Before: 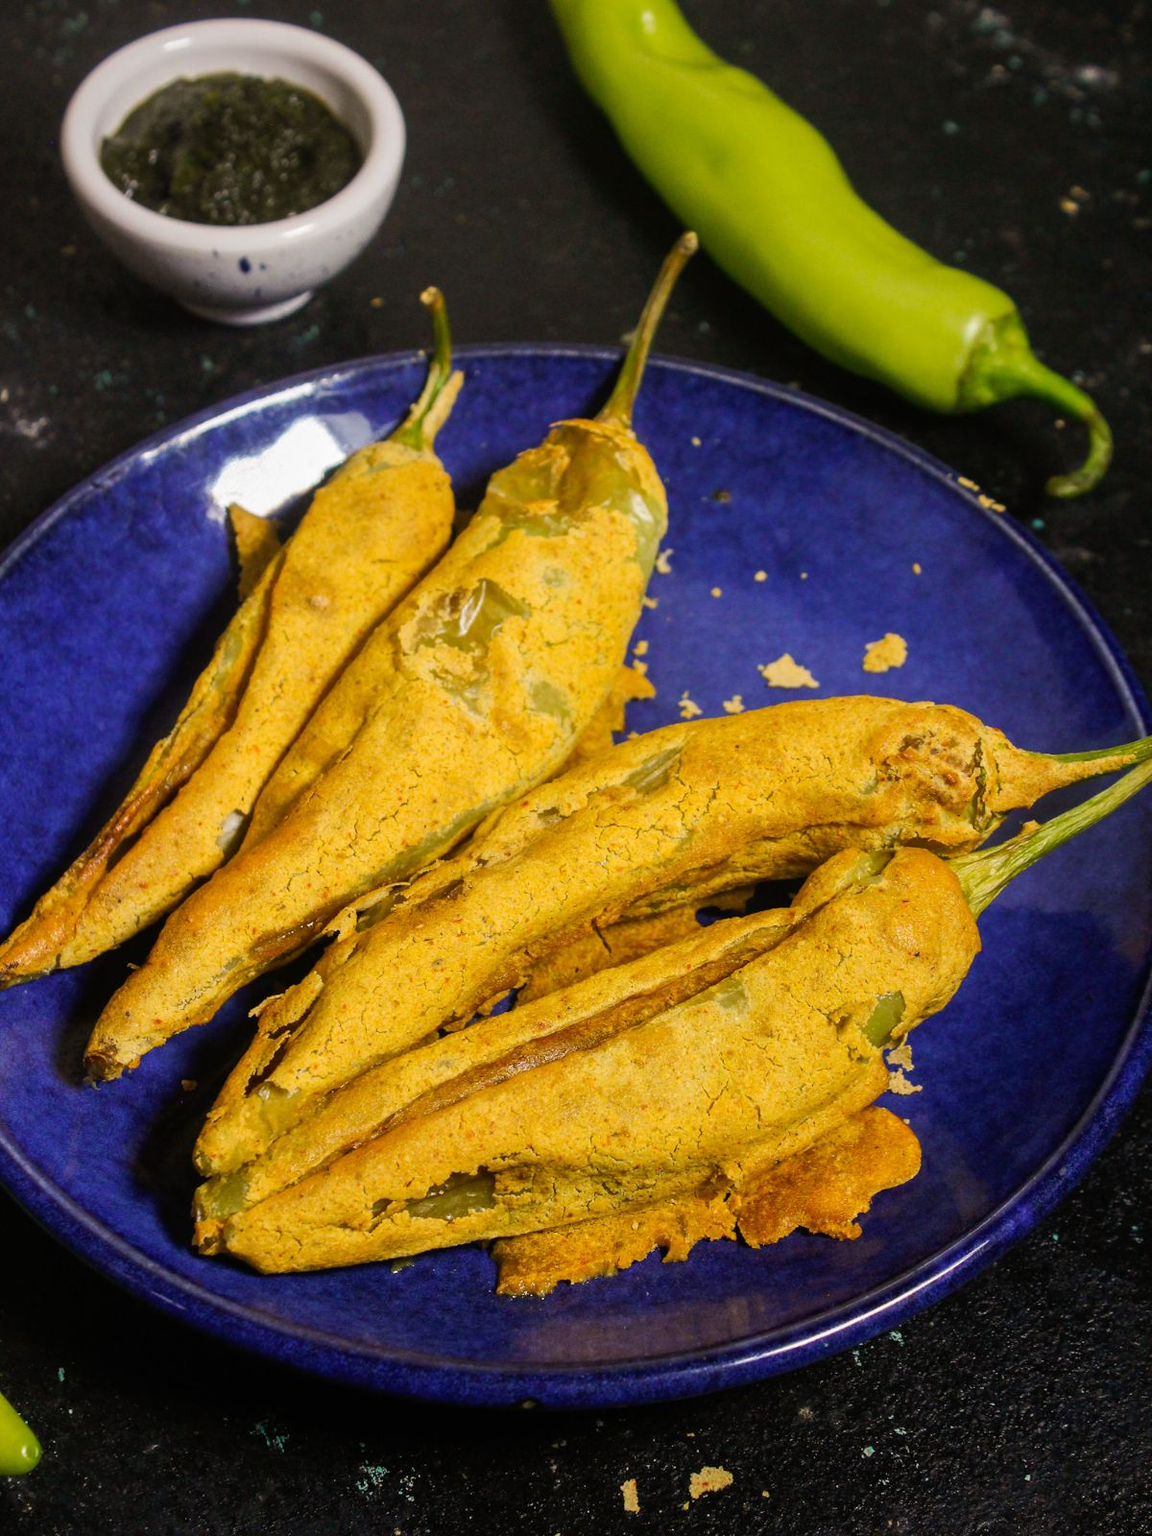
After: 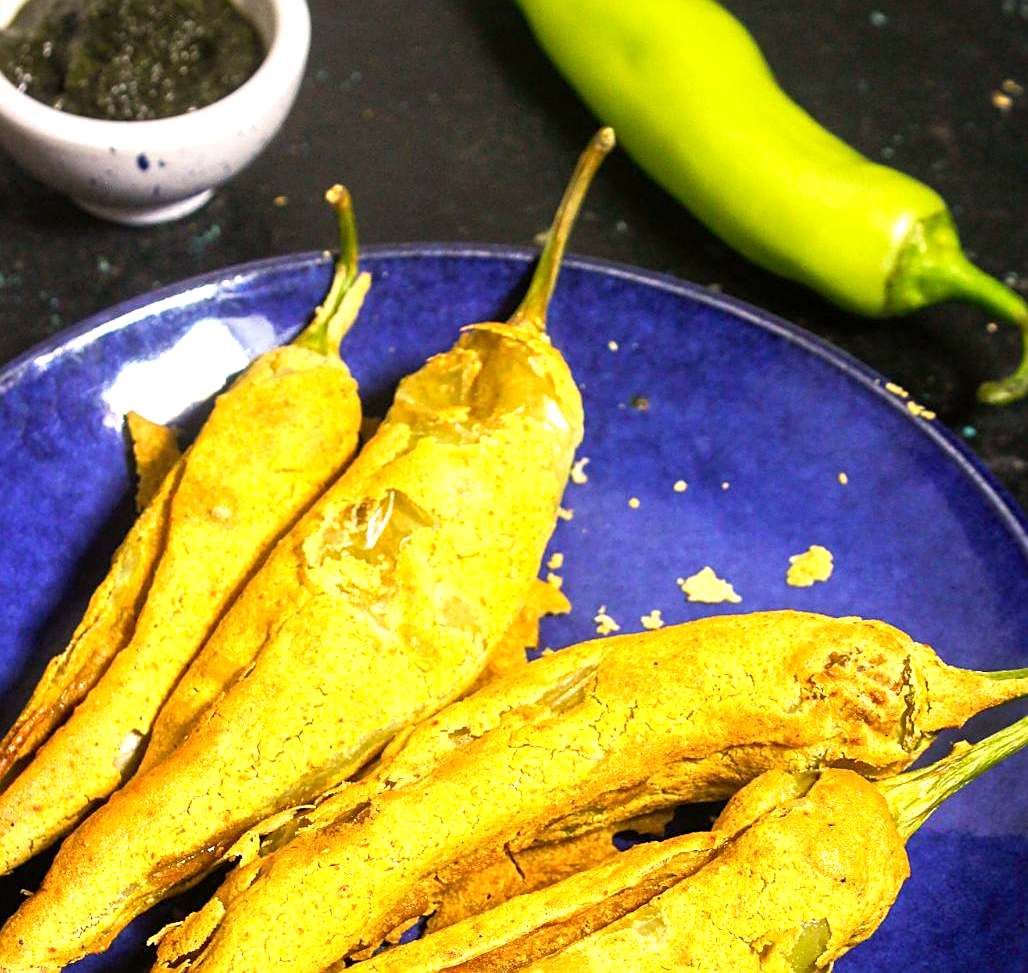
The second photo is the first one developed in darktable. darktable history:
sharpen: on, module defaults
crop and rotate: left 9.411%, top 7.182%, right 4.885%, bottom 31.993%
exposure: black level correction 0.001, exposure 1.12 EV, compensate exposure bias true, compensate highlight preservation false
